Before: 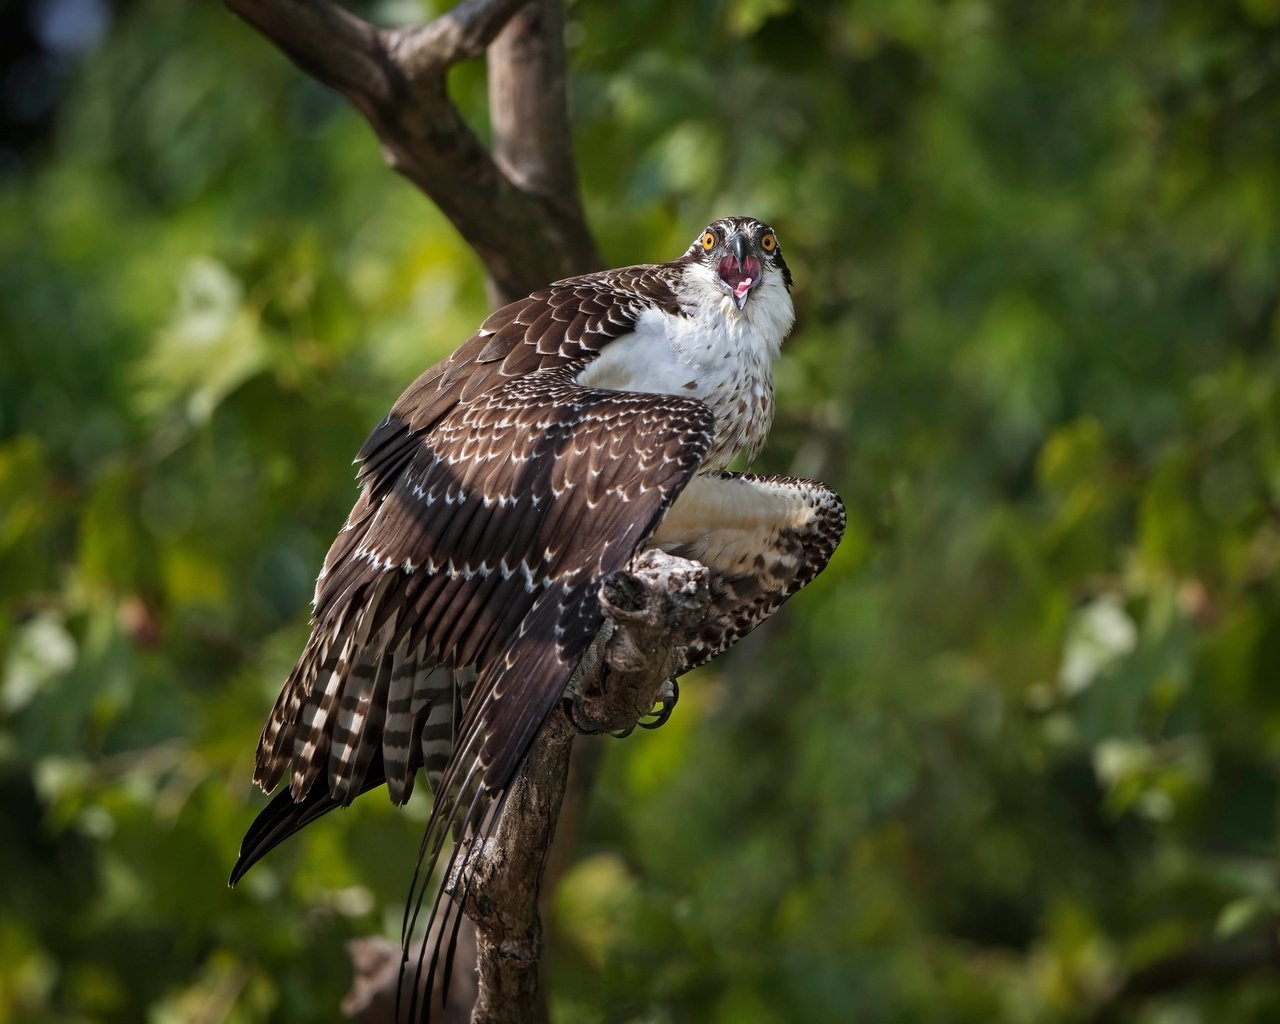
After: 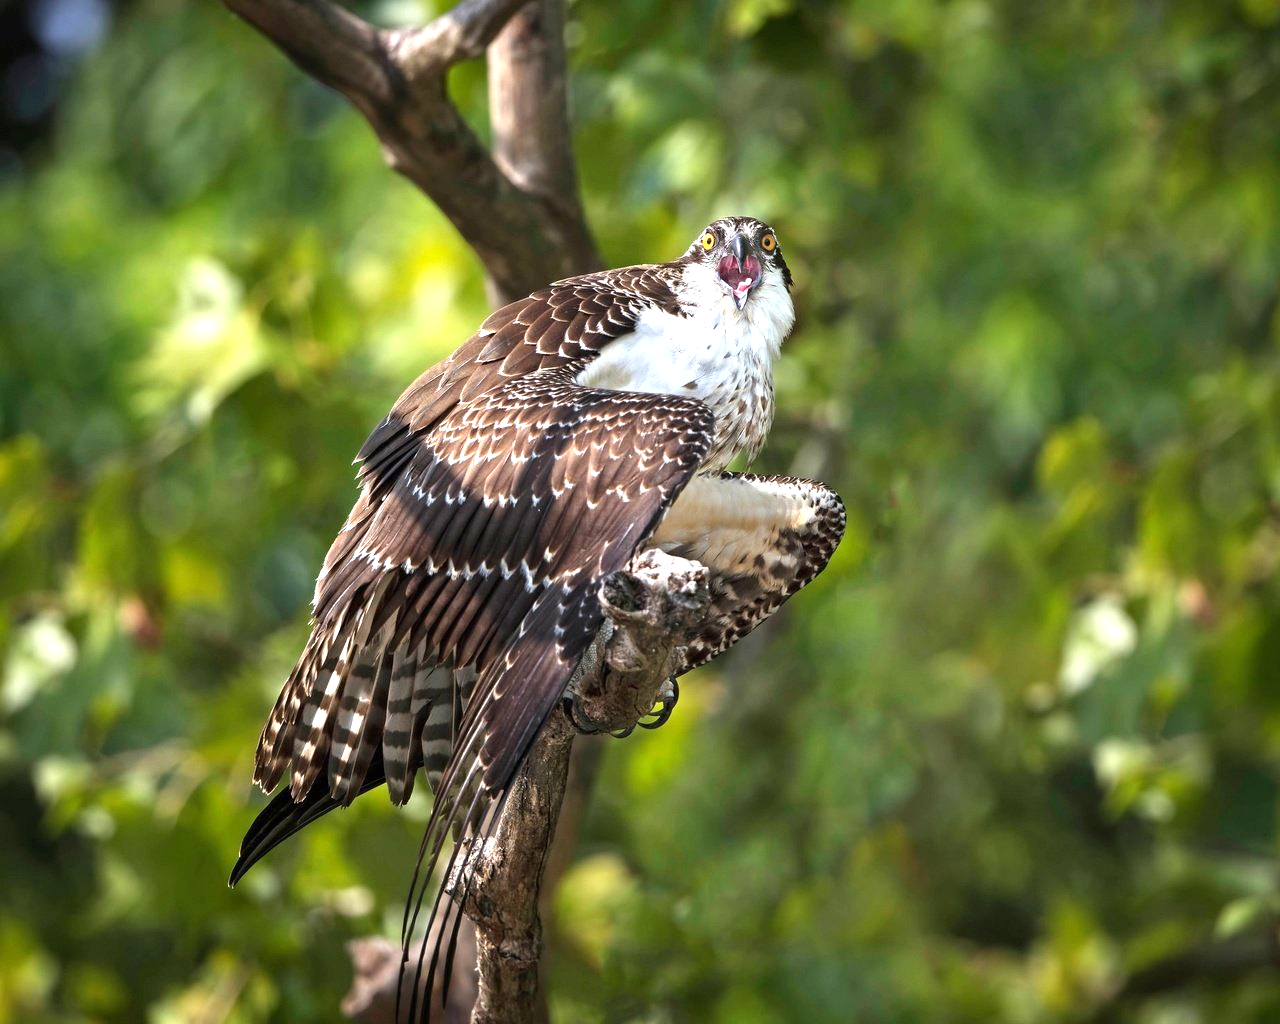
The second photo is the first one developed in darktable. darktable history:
exposure: exposure 1.224 EV, compensate highlight preservation false
